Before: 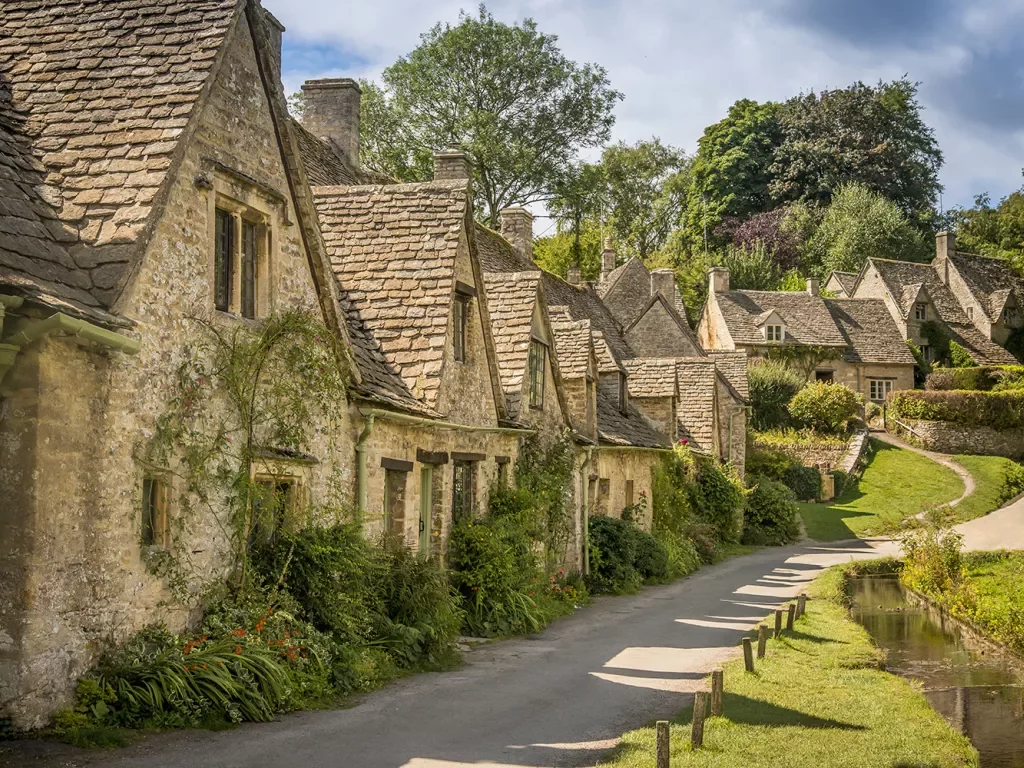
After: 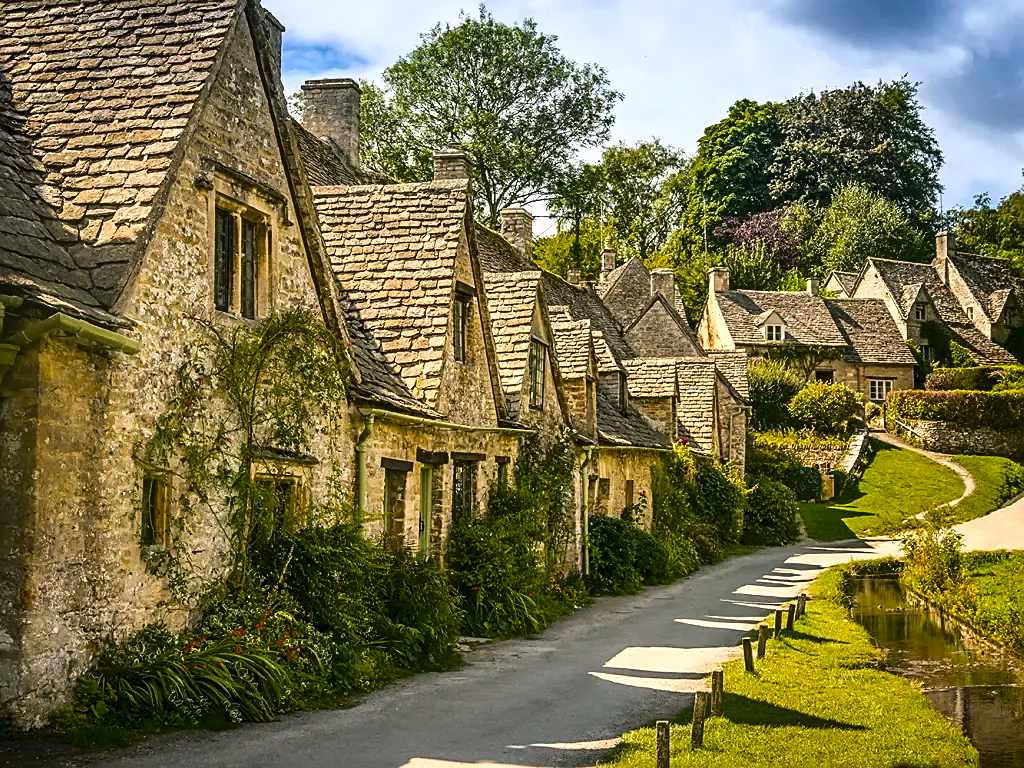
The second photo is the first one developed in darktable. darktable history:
tone curve: curves: ch0 [(0, 0) (0.003, 0.023) (0.011, 0.024) (0.025, 0.028) (0.044, 0.035) (0.069, 0.043) (0.1, 0.052) (0.136, 0.063) (0.177, 0.094) (0.224, 0.145) (0.277, 0.209) (0.335, 0.281) (0.399, 0.364) (0.468, 0.453) (0.543, 0.553) (0.623, 0.66) (0.709, 0.767) (0.801, 0.88) (0.898, 0.968) (1, 1)]
exposure: exposure 0.197 EV, compensate exposure bias true, compensate highlight preservation false
sharpen: on, module defaults
color balance rgb: shadows lift › chroma 2.666%, shadows lift › hue 192.18°, perceptual saturation grading › global saturation 29.976%, saturation formula JzAzBz (2021)
